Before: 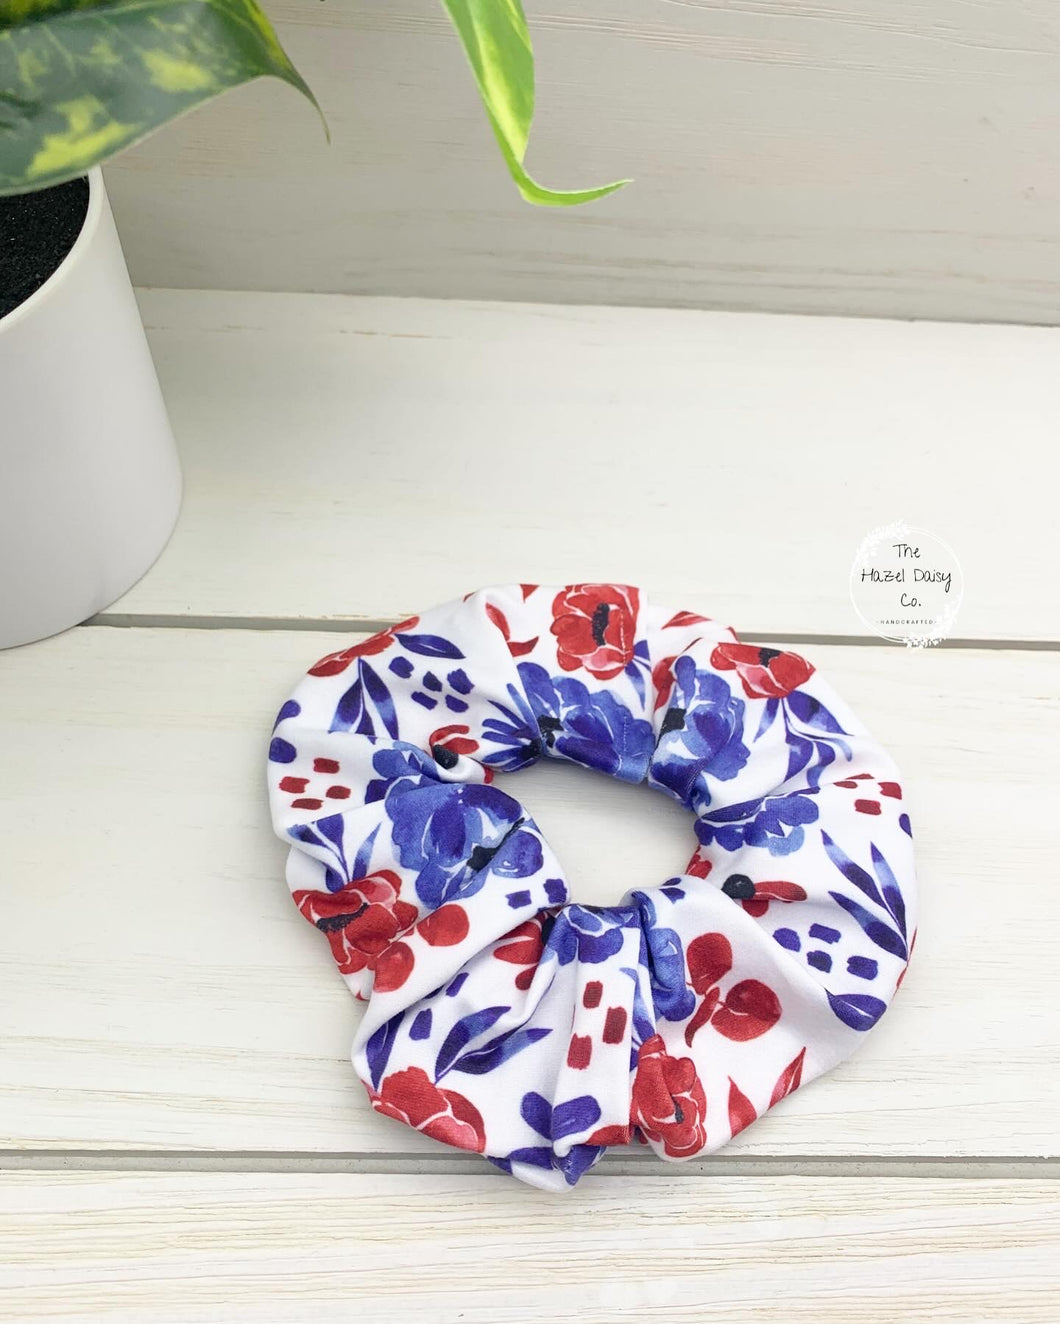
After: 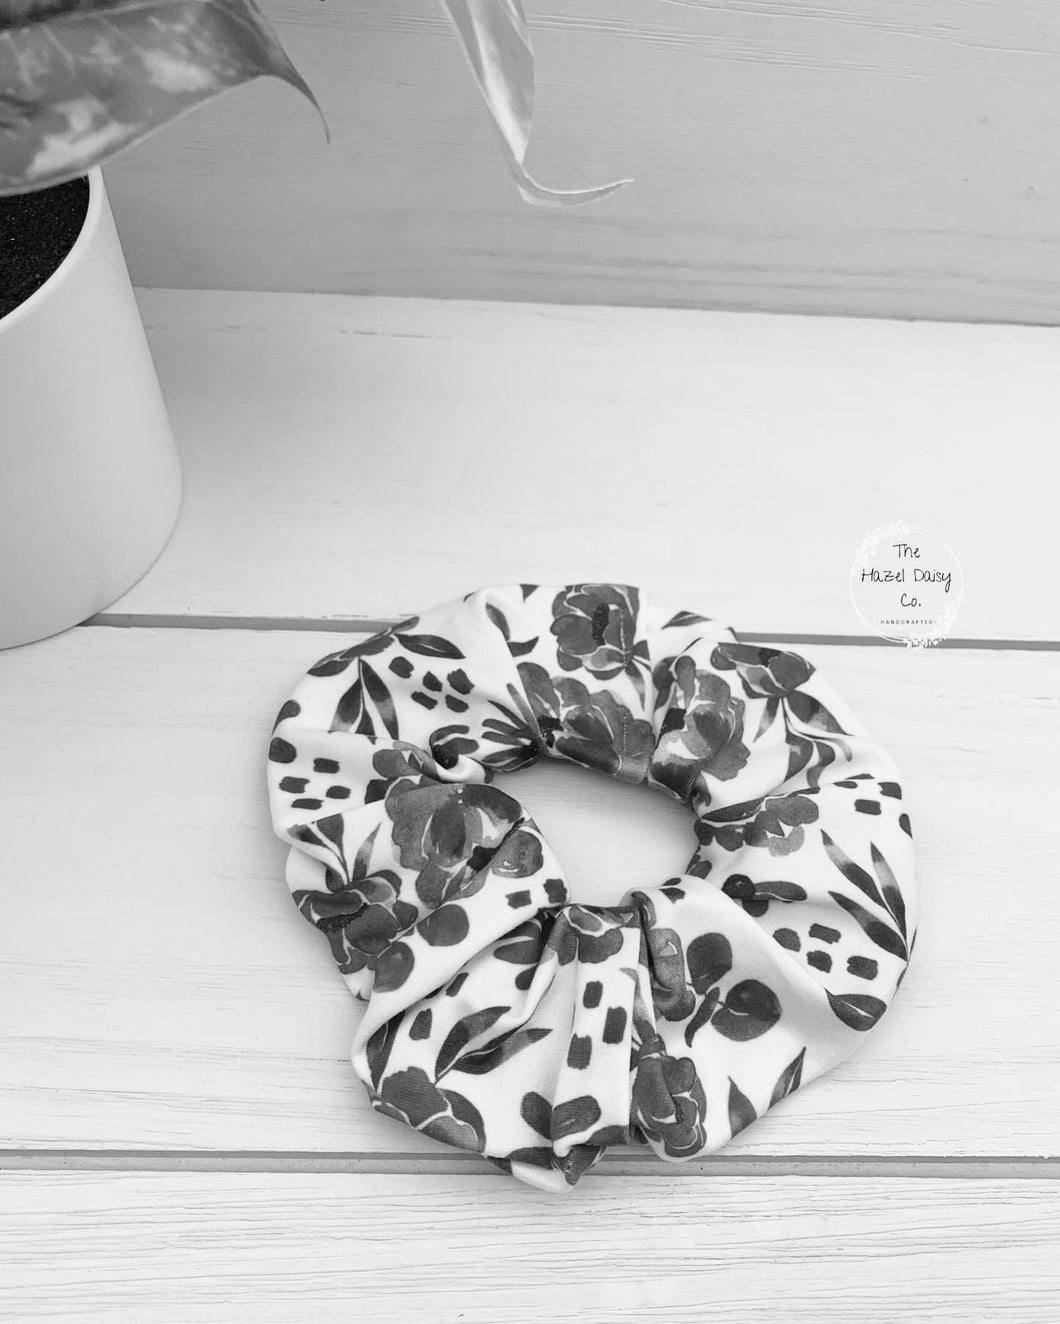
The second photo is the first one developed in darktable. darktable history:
monochrome: on, module defaults
white balance: red 0.766, blue 1.537
